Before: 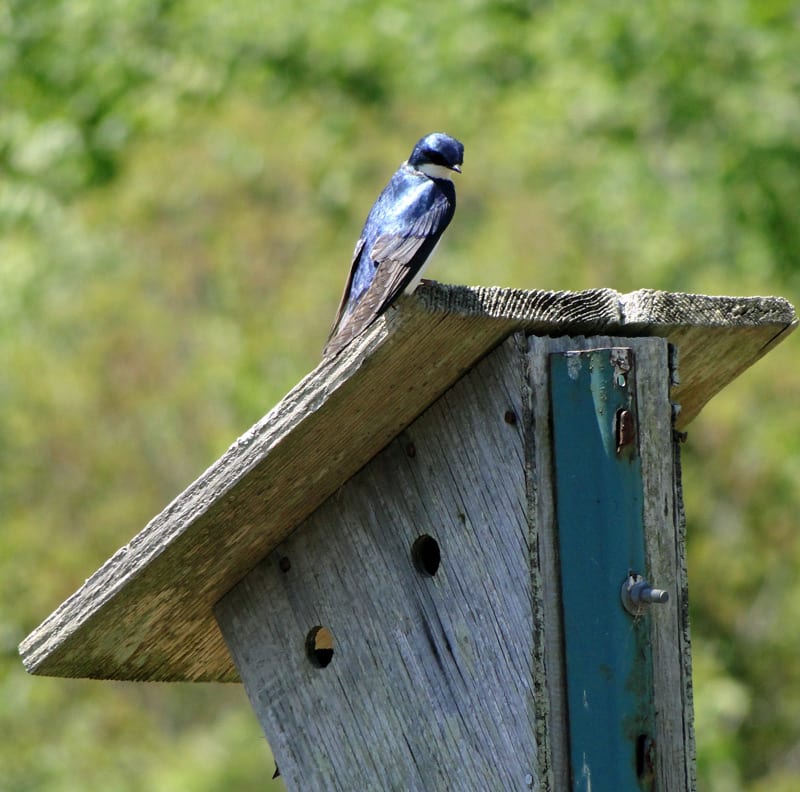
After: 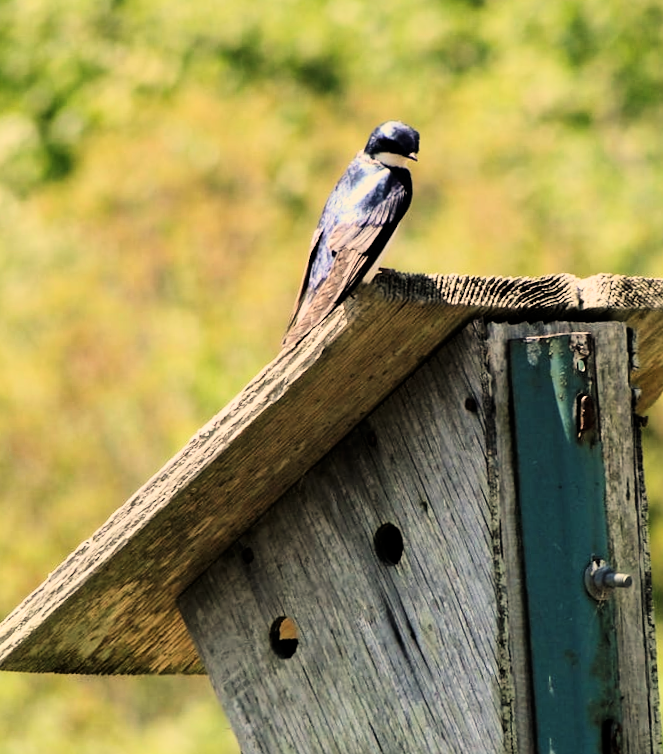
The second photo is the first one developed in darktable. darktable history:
crop and rotate: angle 1°, left 4.281%, top 0.642%, right 11.383%, bottom 2.486%
rotate and perspective: automatic cropping off
graduated density: density 0.38 EV, hardness 21%, rotation -6.11°, saturation 32%
exposure: exposure 0.574 EV, compensate highlight preservation false
white balance: red 1.123, blue 0.83
filmic rgb: white relative exposure 3.9 EV, hardness 4.26
tone curve: curves: ch0 [(0, 0) (0.137, 0.063) (0.255, 0.176) (0.502, 0.502) (0.749, 0.839) (1, 1)], color space Lab, linked channels, preserve colors none
